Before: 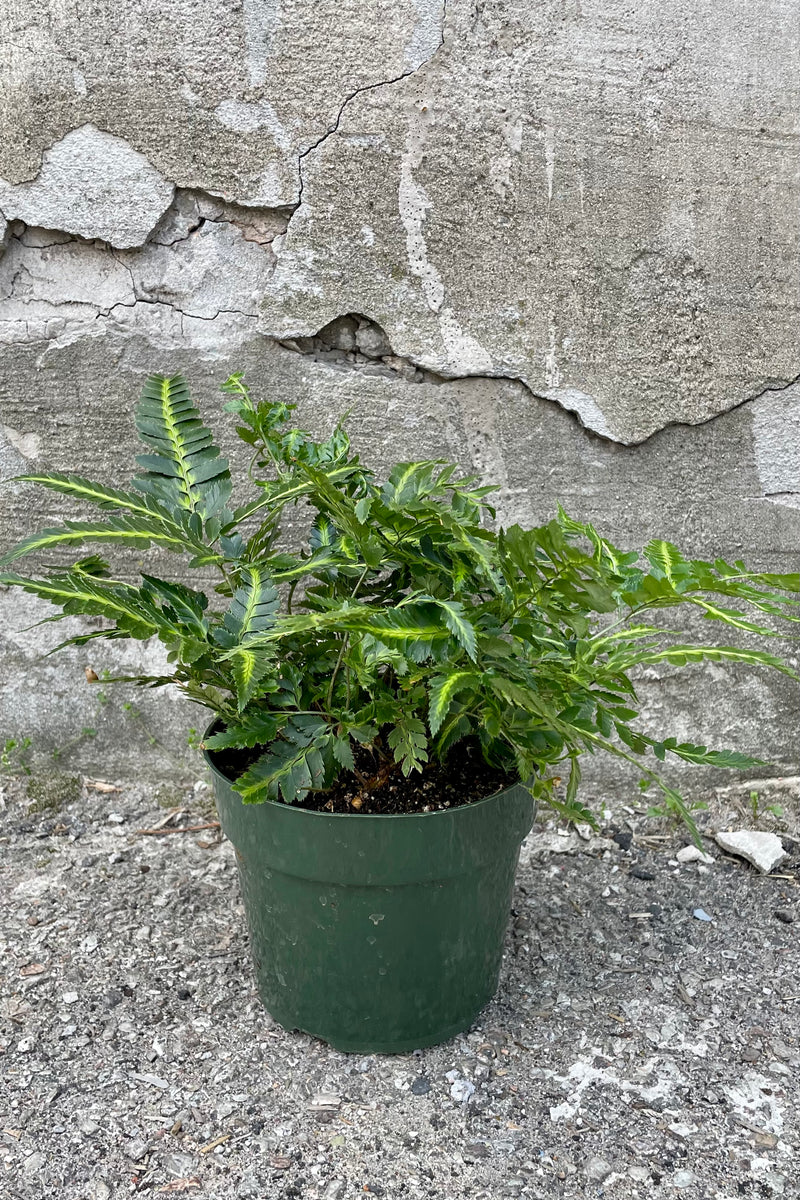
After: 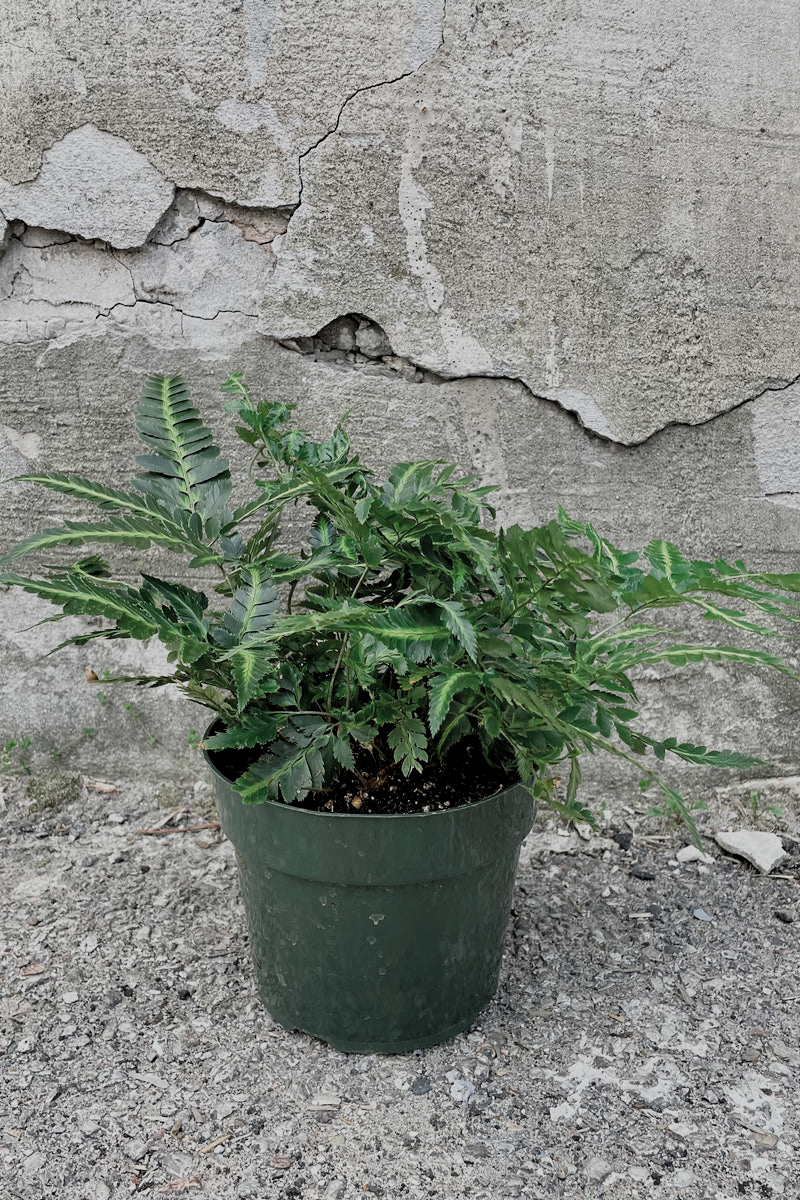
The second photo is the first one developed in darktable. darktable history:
exposure: compensate highlight preservation false
color zones: curves: ch0 [(0, 0.5) (0.125, 0.4) (0.25, 0.5) (0.375, 0.4) (0.5, 0.4) (0.625, 0.35) (0.75, 0.35) (0.875, 0.5)]; ch1 [(0, 0.35) (0.125, 0.45) (0.25, 0.35) (0.375, 0.35) (0.5, 0.35) (0.625, 0.35) (0.75, 0.45) (0.875, 0.35)]; ch2 [(0, 0.6) (0.125, 0.5) (0.25, 0.5) (0.375, 0.6) (0.5, 0.6) (0.625, 0.5) (0.75, 0.5) (0.875, 0.5)]
tone equalizer: on, module defaults
filmic rgb: black relative exposure -7.65 EV, white relative exposure 4.56 EV, threshold 5.94 EV, hardness 3.61, add noise in highlights 0.001, color science v3 (2019), use custom middle-gray values true, contrast in highlights soft, enable highlight reconstruction true
